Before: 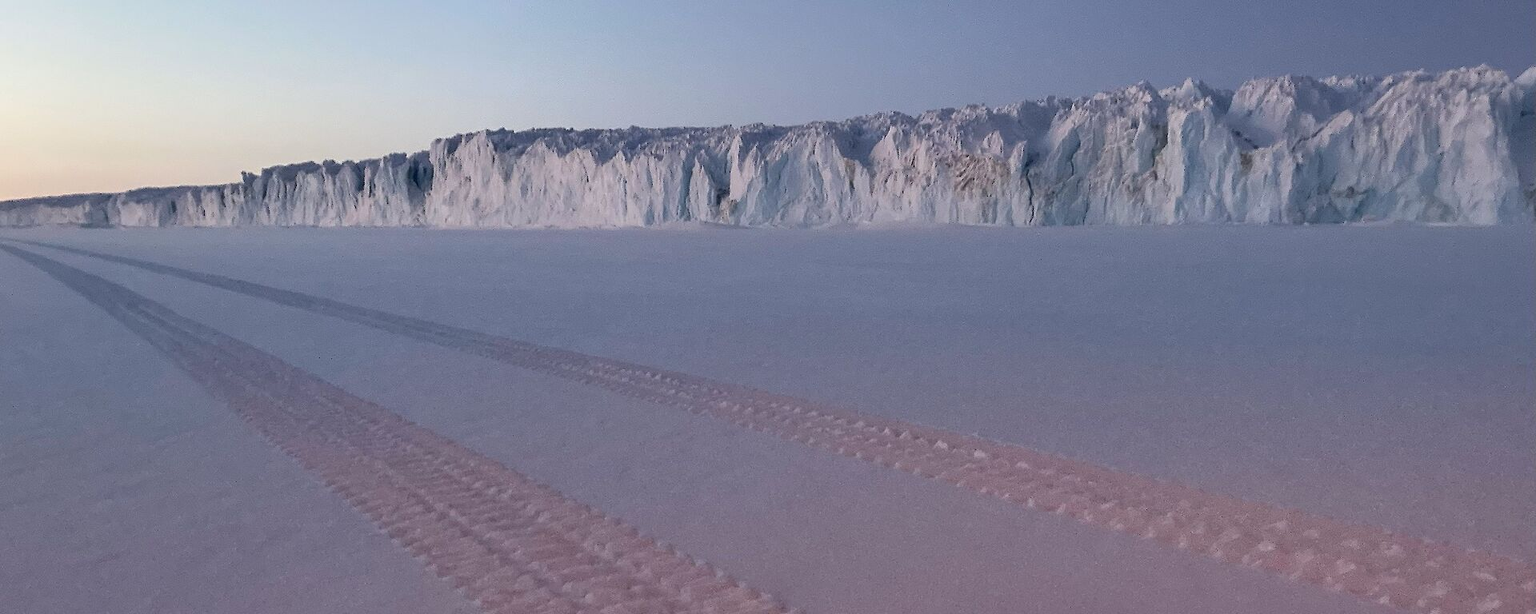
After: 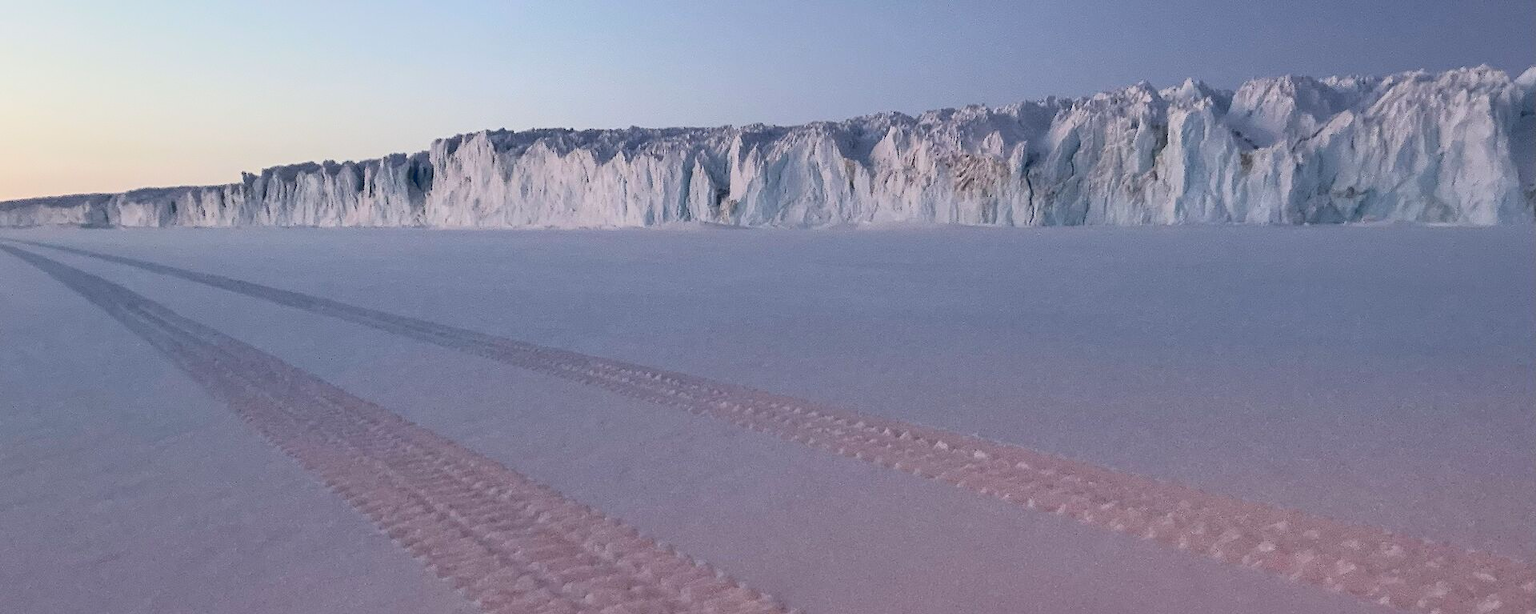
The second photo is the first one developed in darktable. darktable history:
tone curve: curves: ch0 [(0, 0.049) (0.175, 0.178) (0.466, 0.498) (0.715, 0.767) (0.819, 0.851) (1, 0.961)]; ch1 [(0, 0) (0.437, 0.398) (0.476, 0.466) (0.505, 0.505) (0.534, 0.544) (0.595, 0.608) (0.641, 0.643) (1, 1)]; ch2 [(0, 0) (0.359, 0.379) (0.437, 0.44) (0.489, 0.495) (0.518, 0.537) (0.579, 0.579) (1, 1)], color space Lab, linked channels, preserve colors none
